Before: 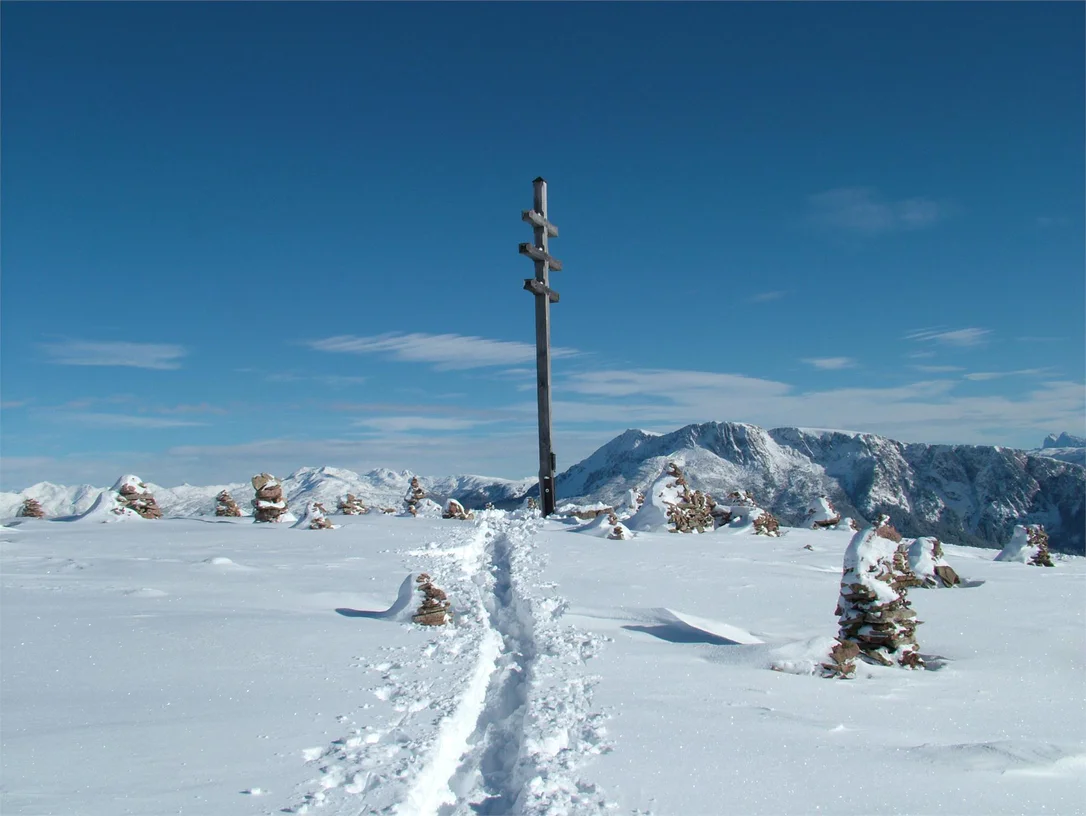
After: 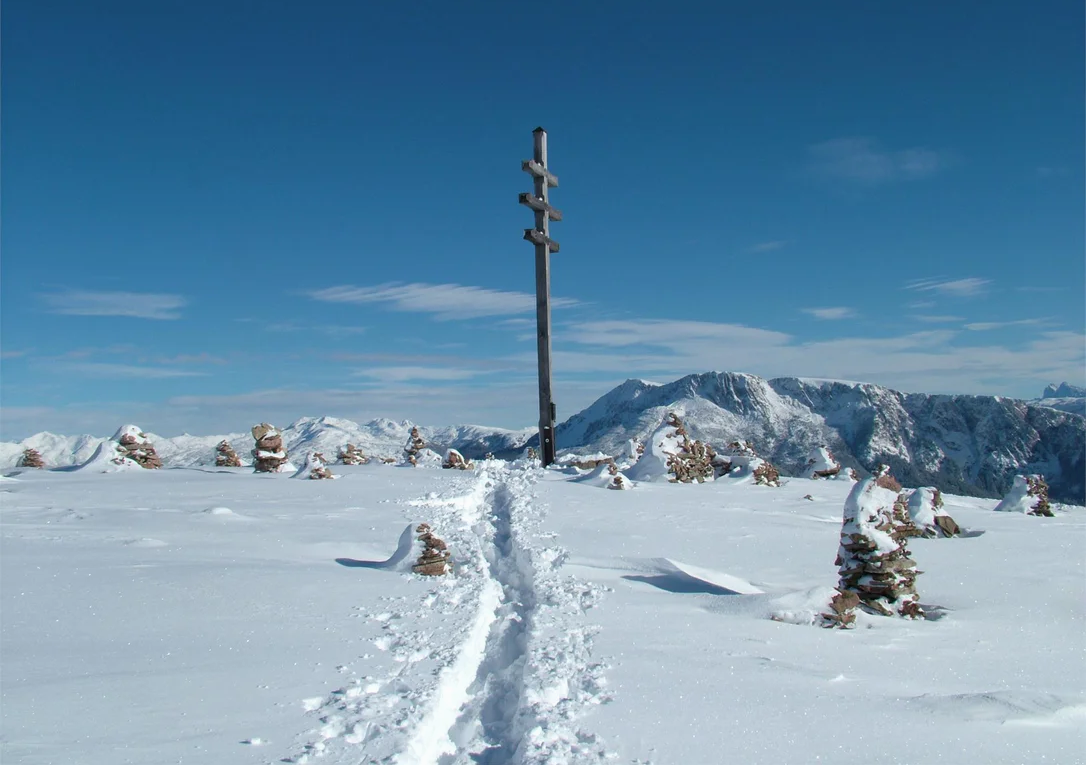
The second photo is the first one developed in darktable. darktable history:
tone equalizer: -7 EV 0.18 EV, -6 EV 0.12 EV, -5 EV 0.08 EV, -4 EV 0.04 EV, -2 EV -0.02 EV, -1 EV -0.04 EV, +0 EV -0.06 EV, luminance estimator HSV value / RGB max
crop and rotate: top 6.25%
